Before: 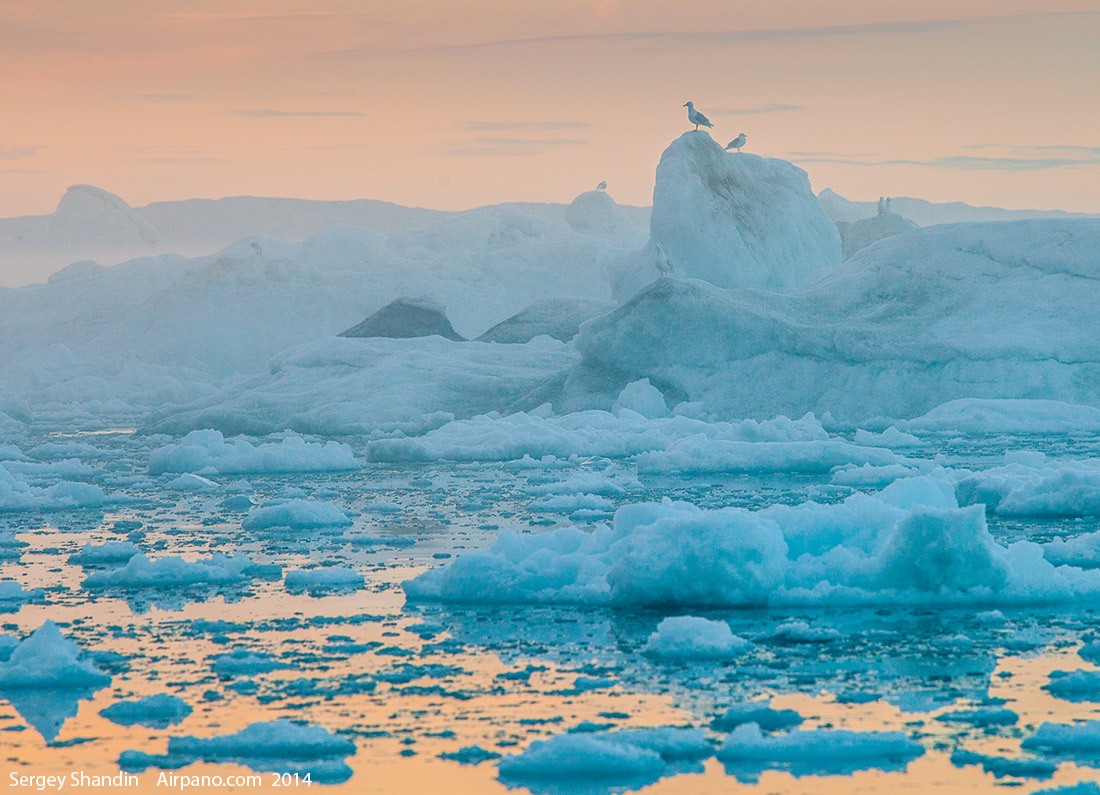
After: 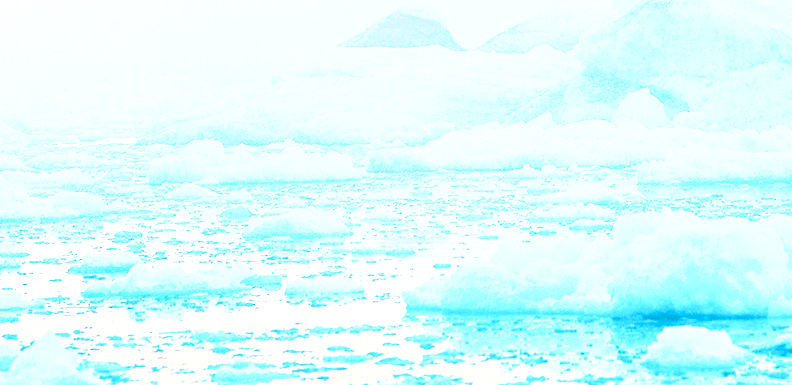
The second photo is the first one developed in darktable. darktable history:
base curve: curves: ch0 [(0, 0) (0.028, 0.03) (0.121, 0.232) (0.46, 0.748) (0.859, 0.968) (1, 1)], preserve colors none
crop: top 36.498%, right 27.964%, bottom 14.995%
exposure: black level correction 0, exposure 1.7 EV, compensate exposure bias true, compensate highlight preservation false
tone curve: curves: ch0 [(0, 0) (0.07, 0.057) (0.15, 0.177) (0.352, 0.445) (0.59, 0.703) (0.857, 0.908) (1, 1)], color space Lab, linked channels, preserve colors none
